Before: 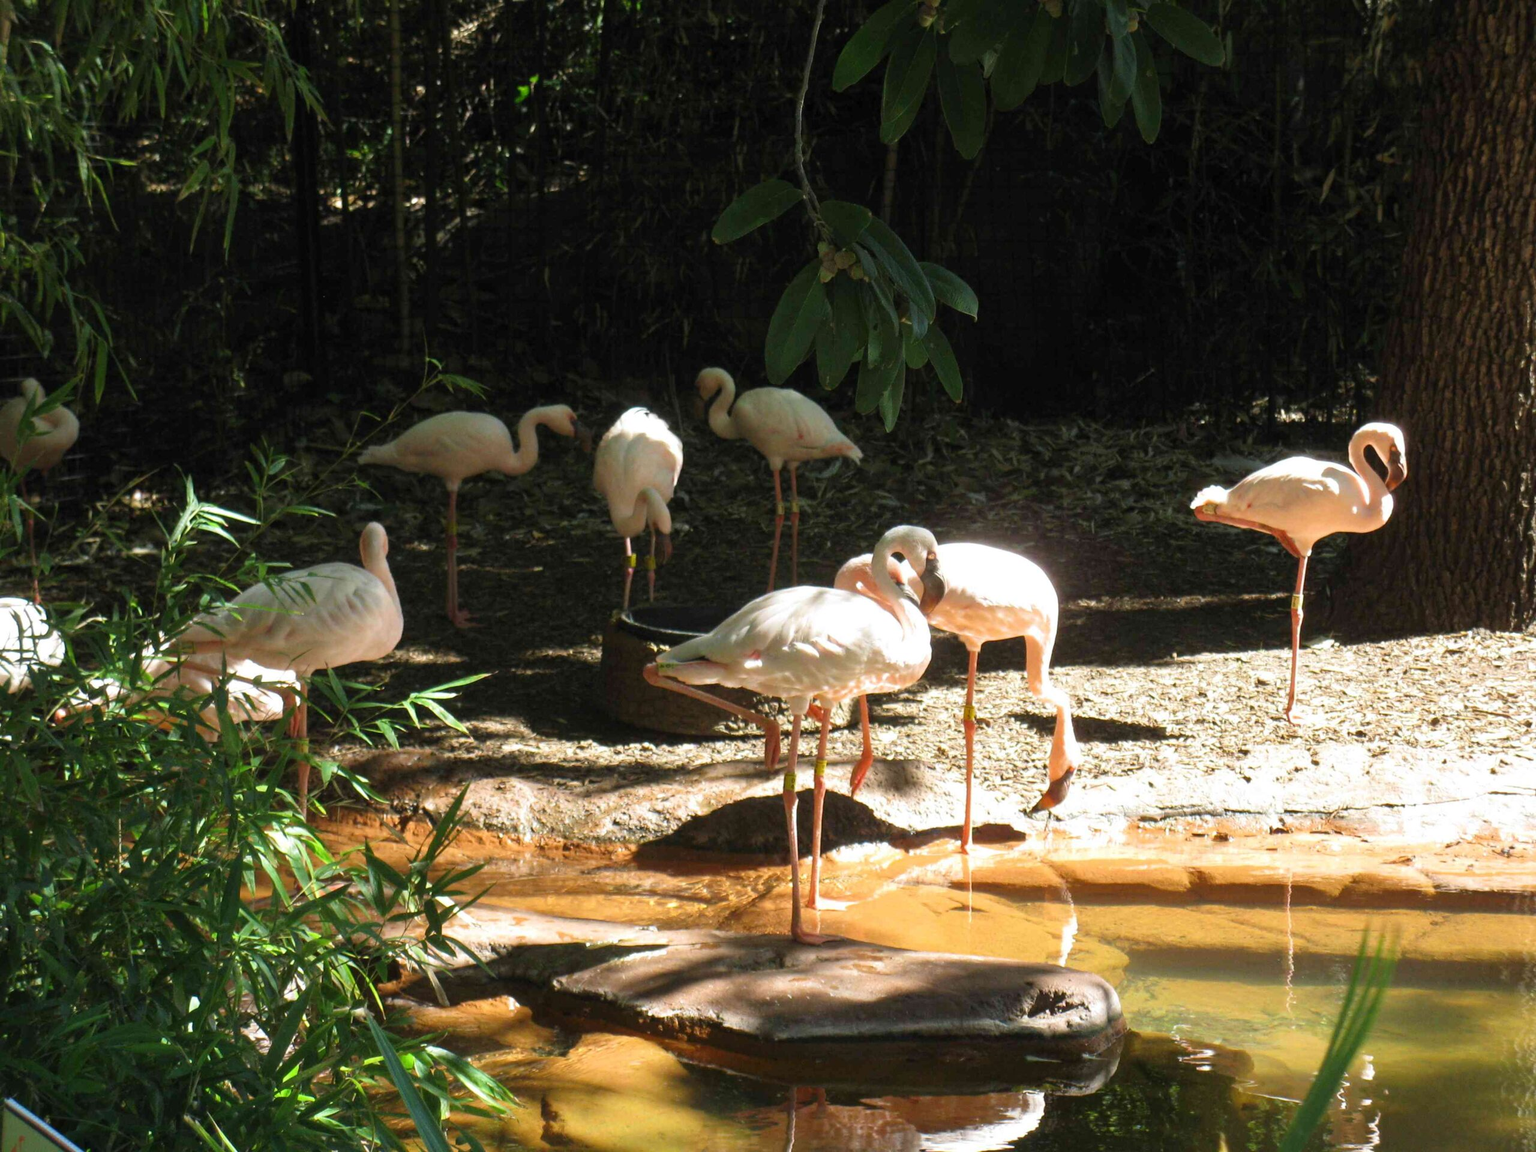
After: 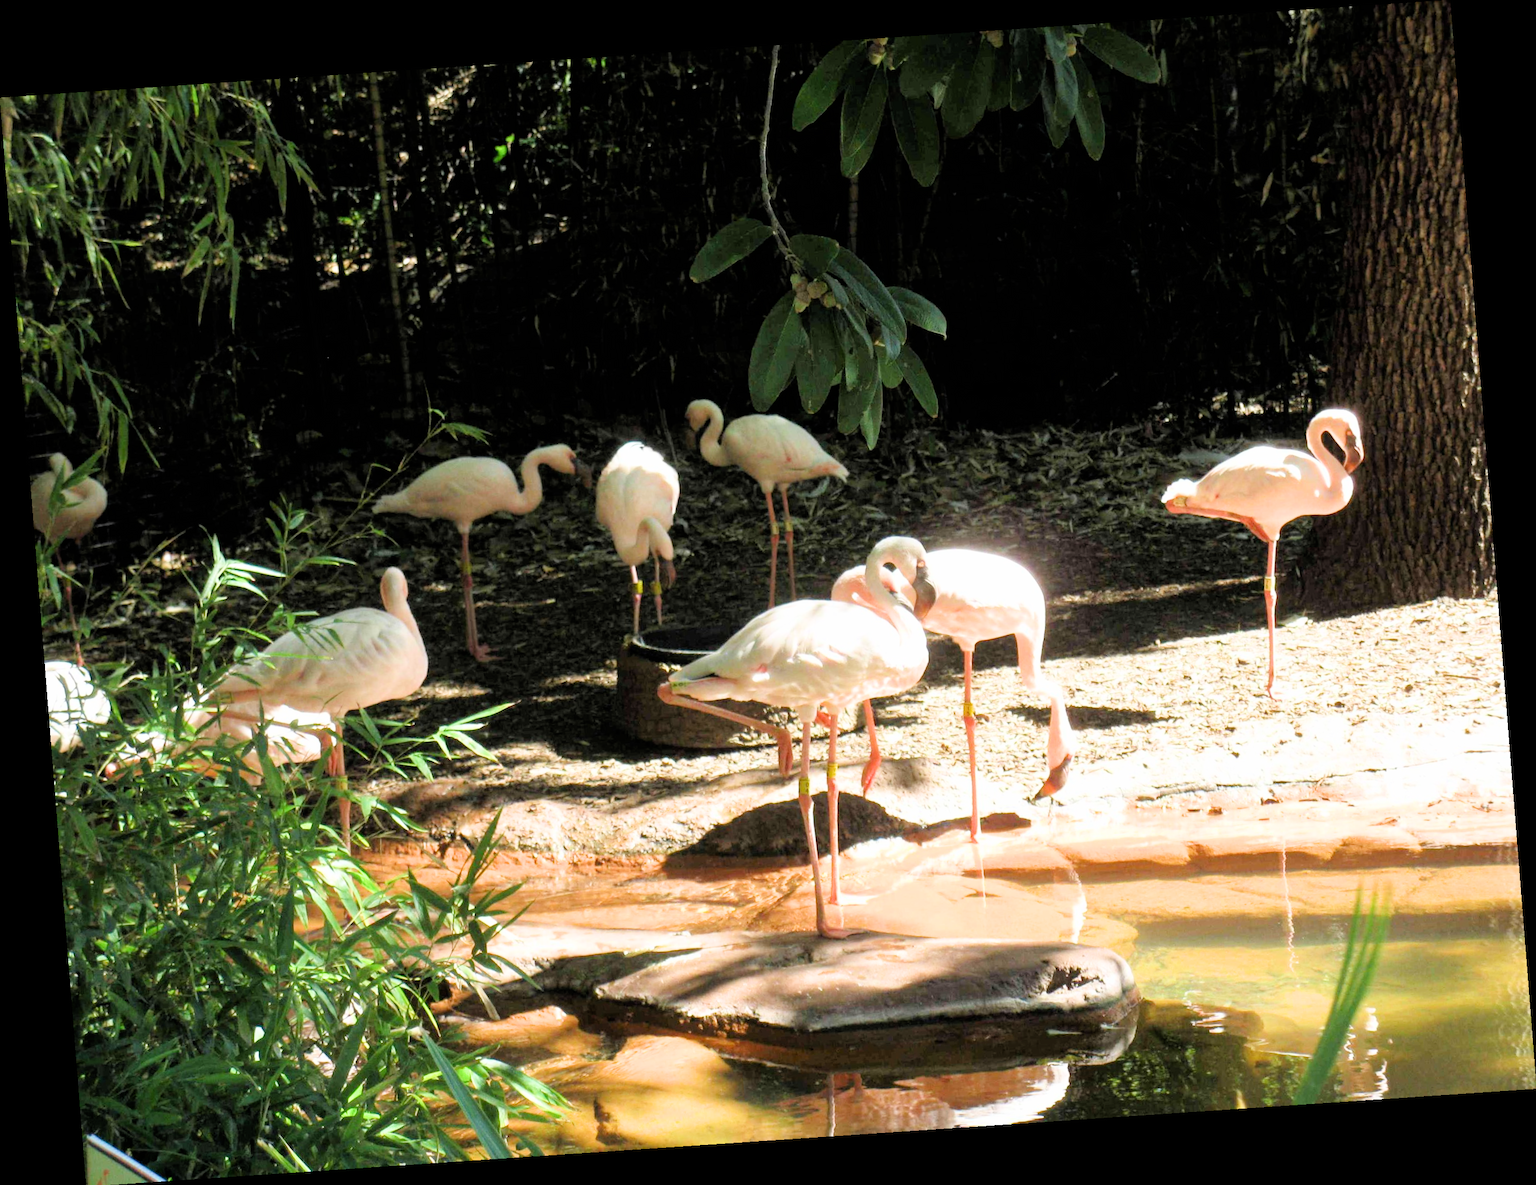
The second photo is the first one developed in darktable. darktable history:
exposure: black level correction 0.001, exposure 1.398 EV, compensate exposure bias true, compensate highlight preservation false
rotate and perspective: rotation -4.2°, shear 0.006, automatic cropping off
filmic rgb: black relative exposure -4.88 EV, hardness 2.82
